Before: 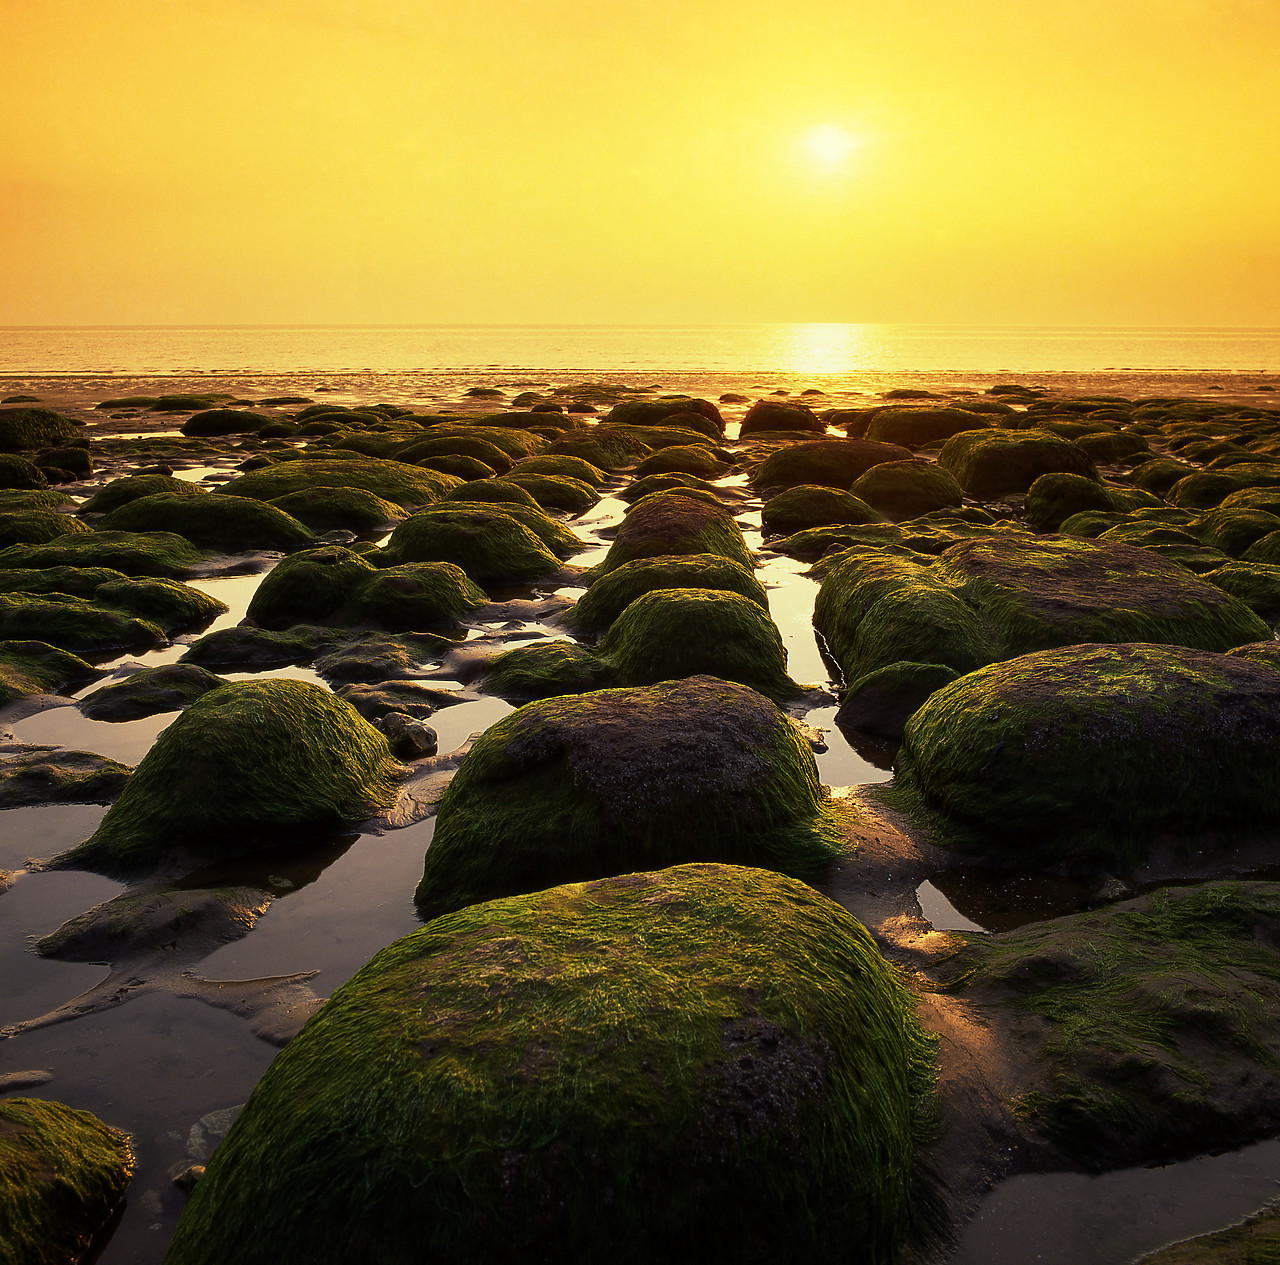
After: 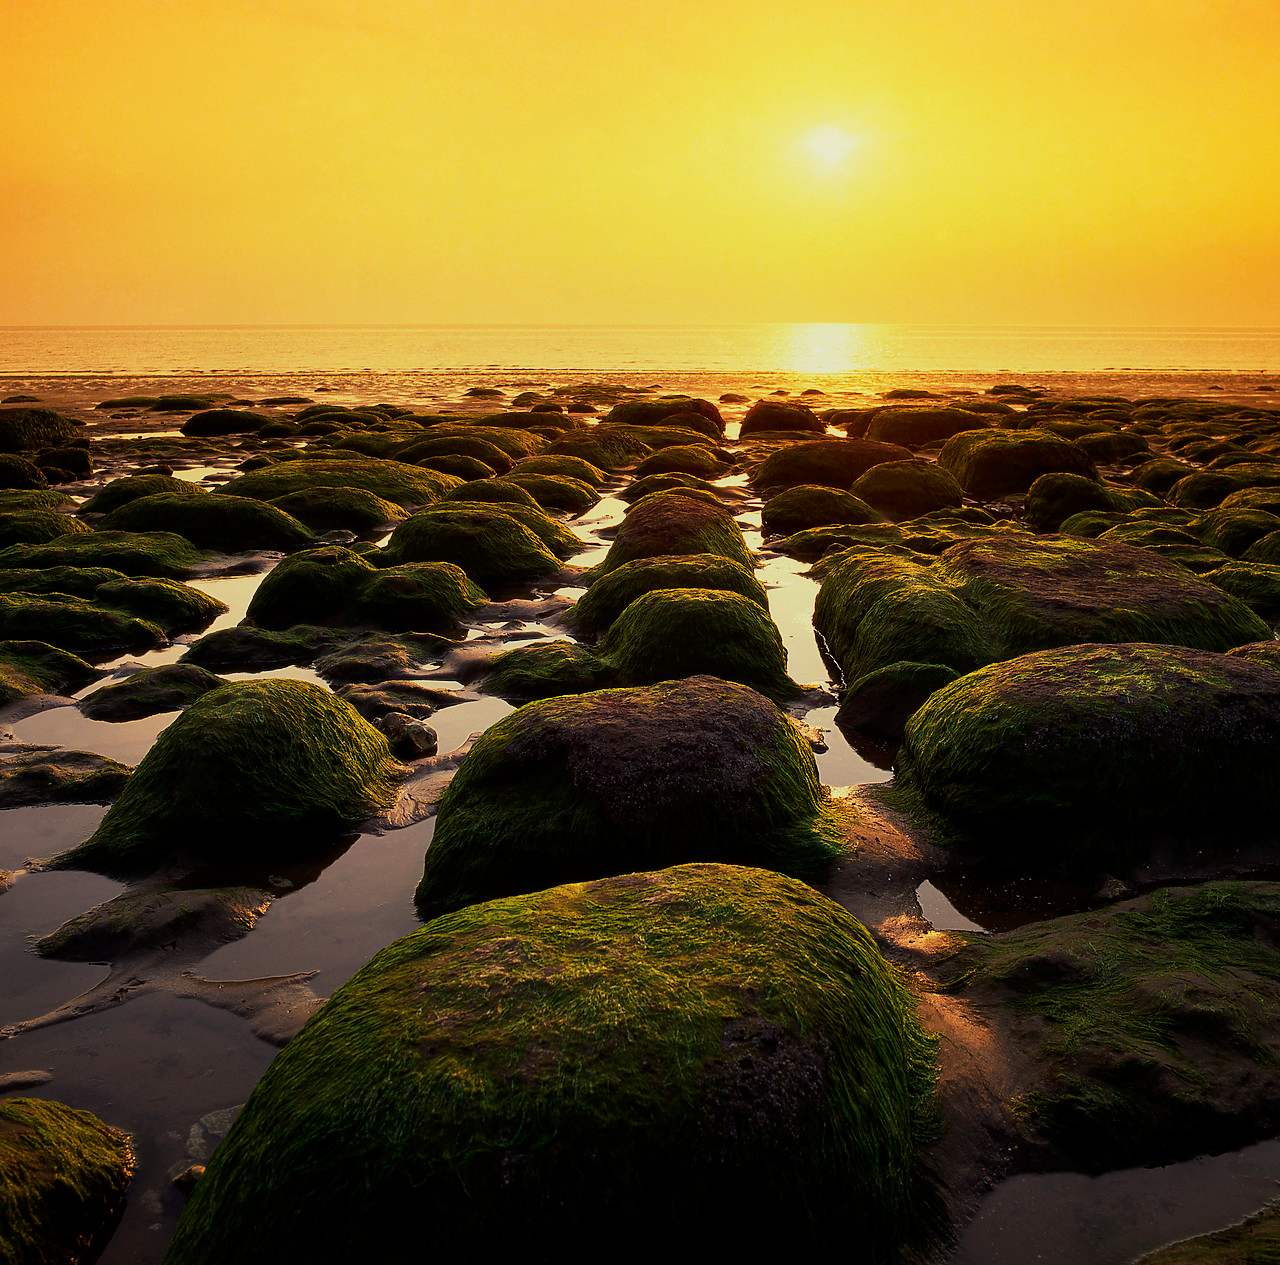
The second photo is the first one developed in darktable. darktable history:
exposure: exposure -0.258 EV, compensate highlight preservation false
